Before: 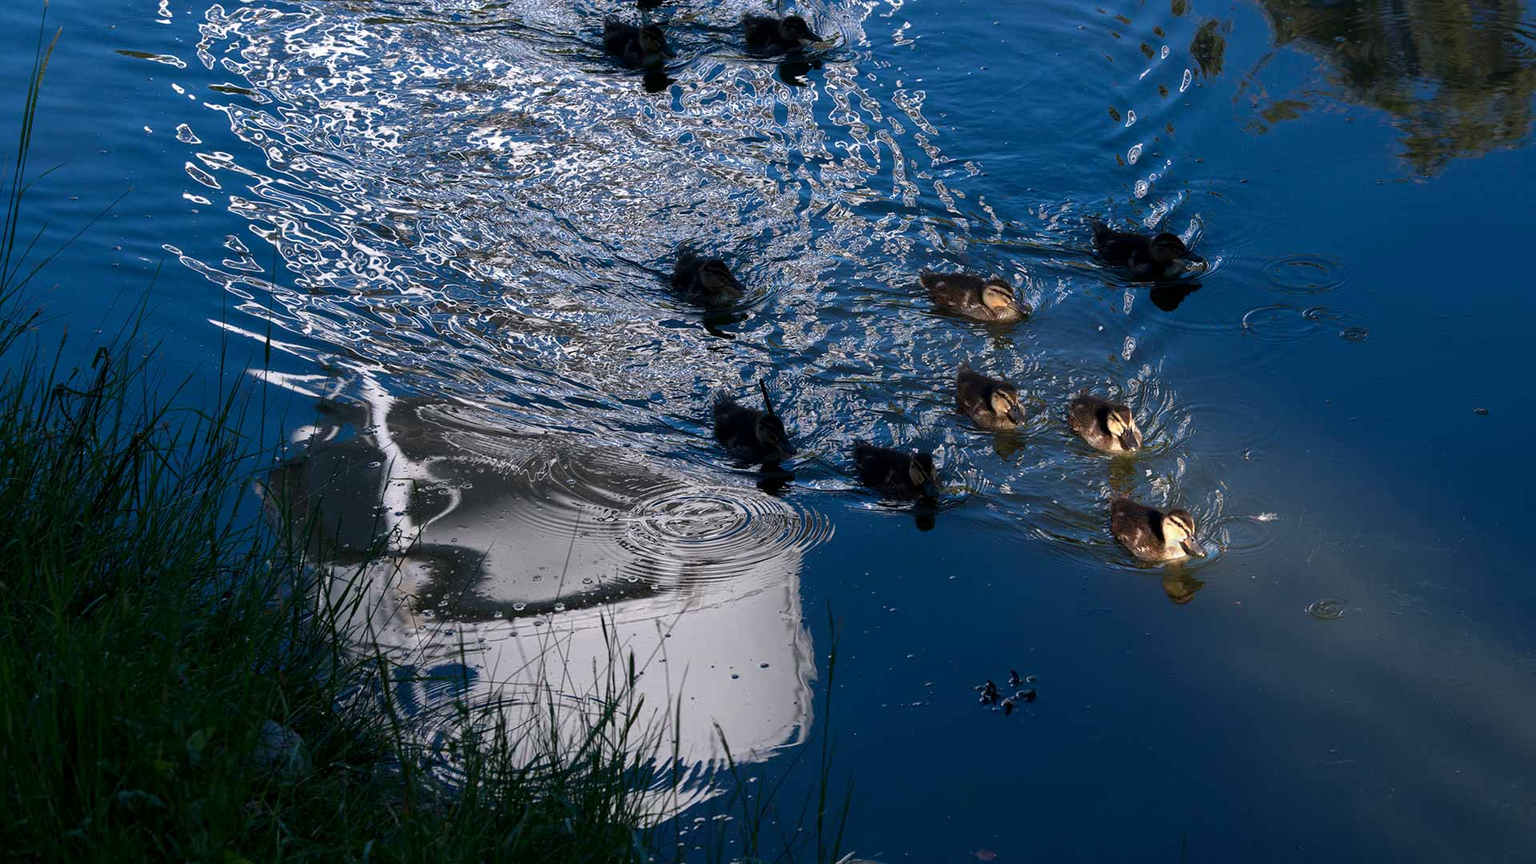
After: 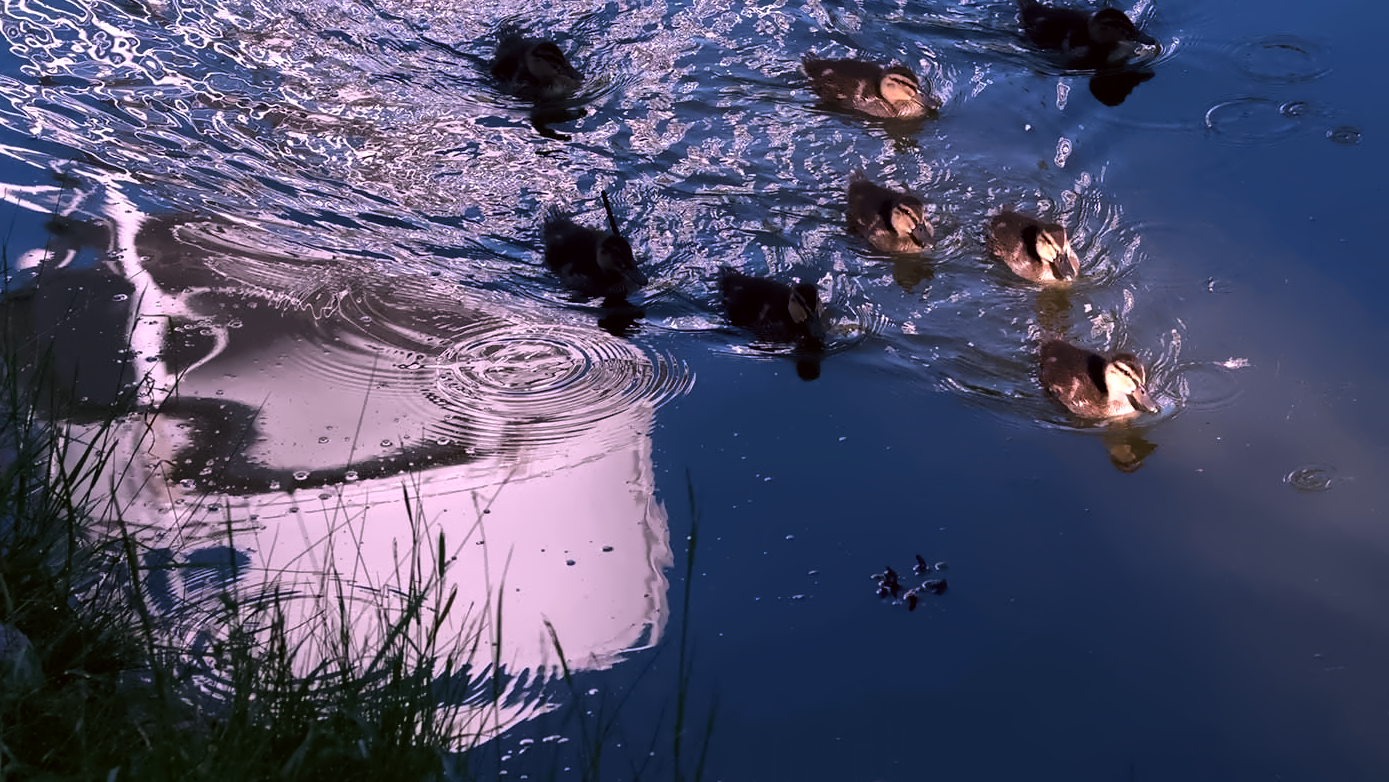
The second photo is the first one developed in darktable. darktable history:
denoise (profiled): patch size 2, strength 4, preserve shadows 1.02, bias correction -0.395, scattering 0.3, a [0, 0, 0]
exposure: exposure 0.05 EV
tone equalizer: -8 EV 0.02 EV, -7 EV 0.137 EV, -6 EV 0.249 EV, -5 EV 0.199 EV, -4 EV 0.104 EV, -3 EV 0.307 EV, -2 EV 0.428 EV, -1 EV 0.391 EV, +0 EV 0.398 EV, mask contrast compensation 0.05 EV
color equalizer: on, module defaults
color correction: highlights a* 19.89, highlights b* -8.27, shadows a* 2.46, shadows b* 1.79
crop: left 18.177%, top 26.287%, right 9.468%, bottom 1.247%
